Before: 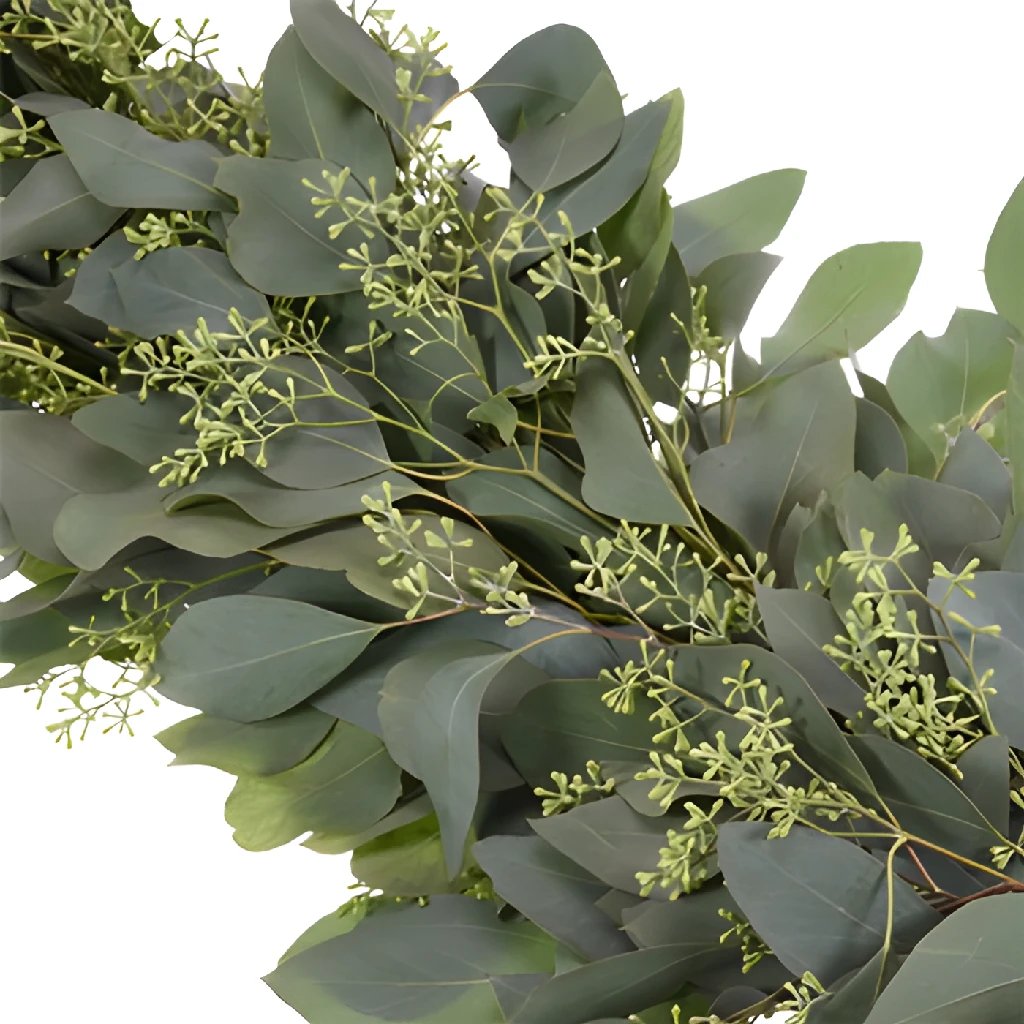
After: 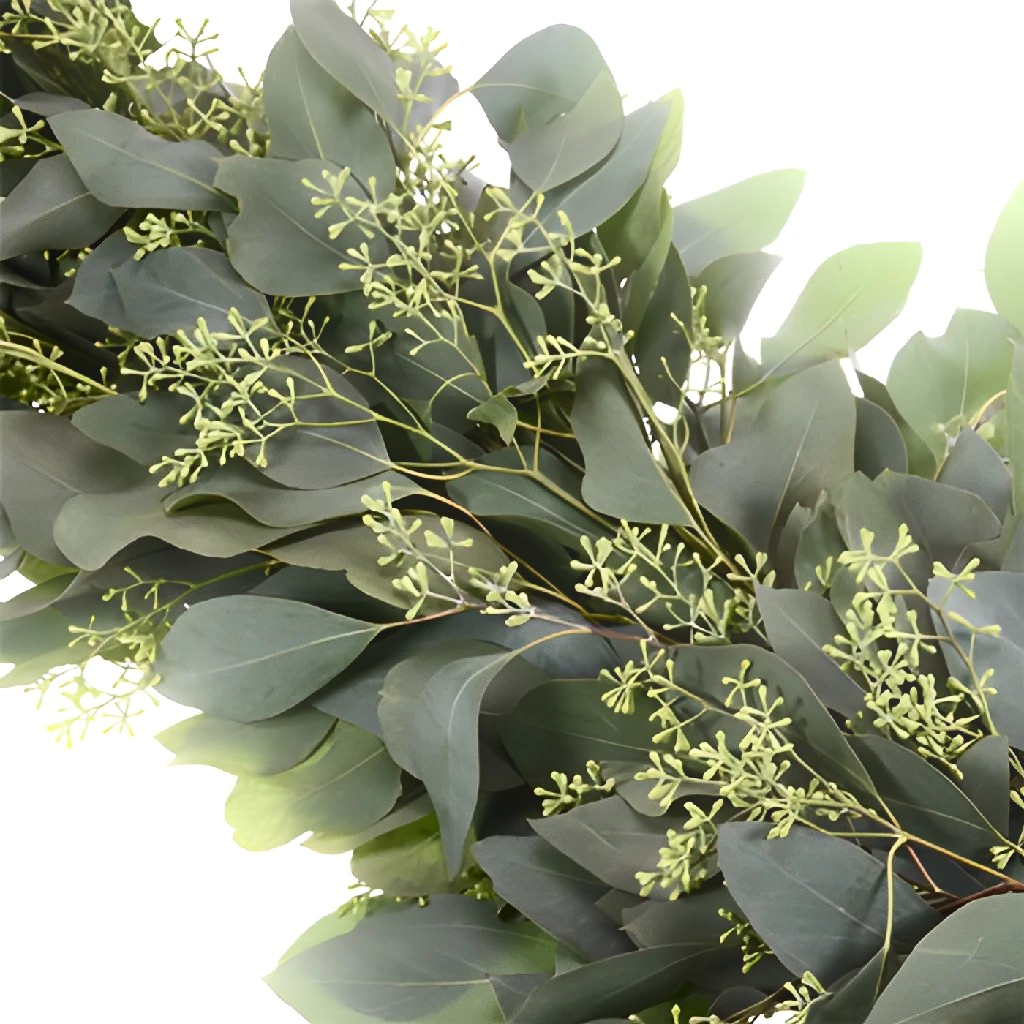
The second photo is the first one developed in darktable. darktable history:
bloom: on, module defaults
color correction: saturation 0.99
contrast brightness saturation: contrast 0.28
